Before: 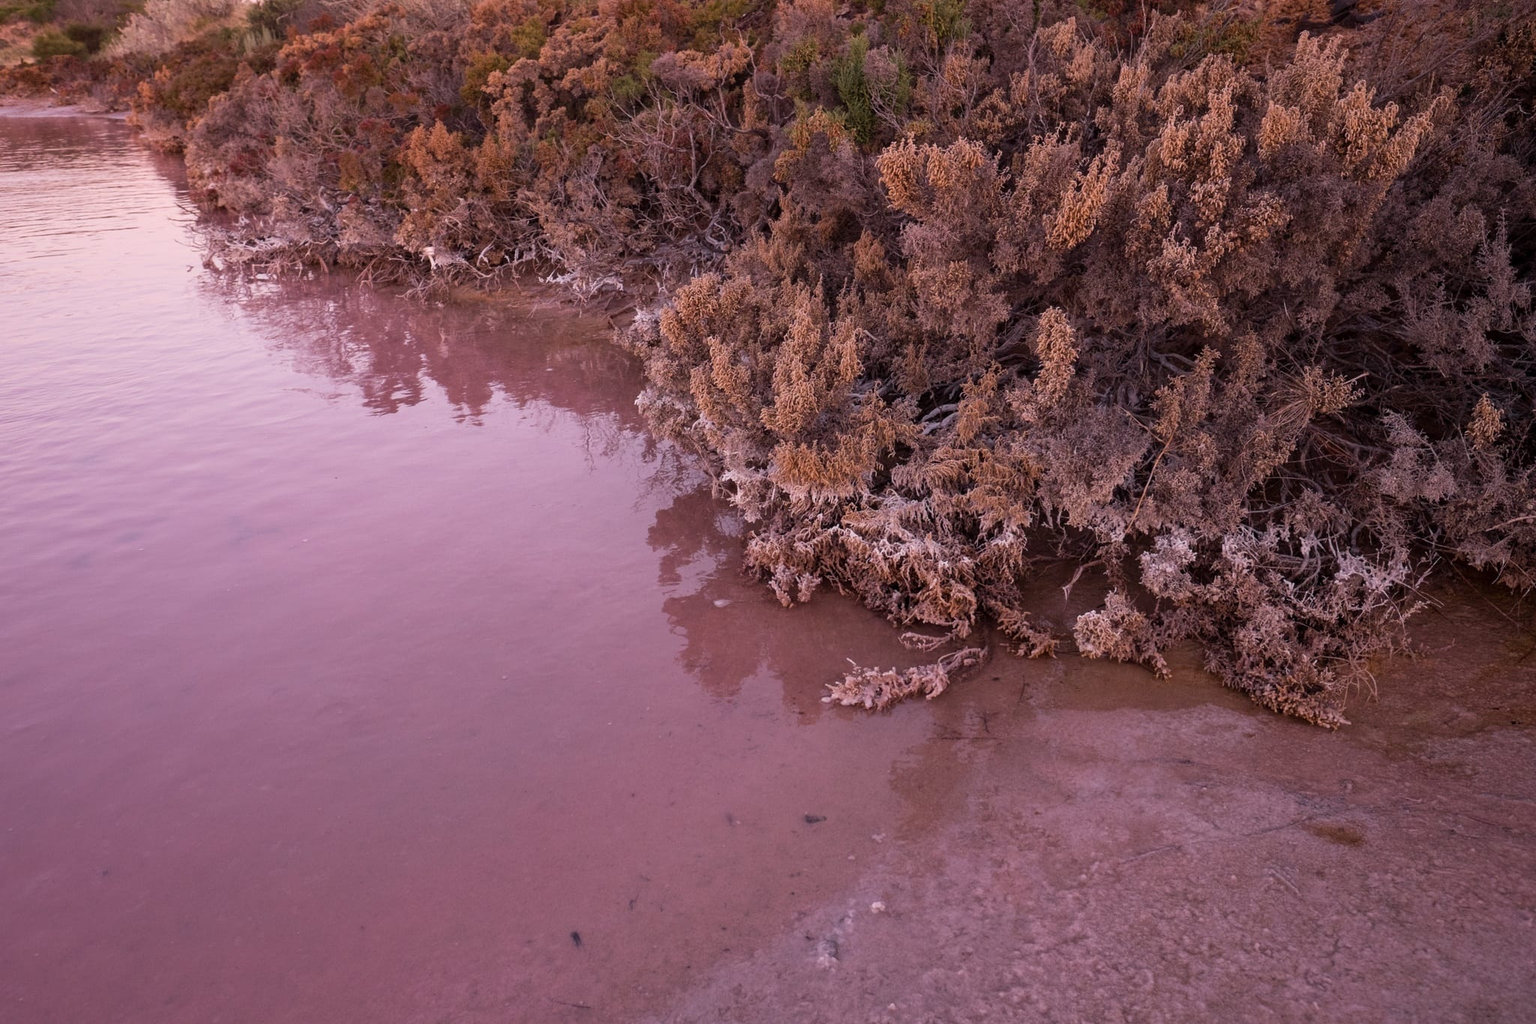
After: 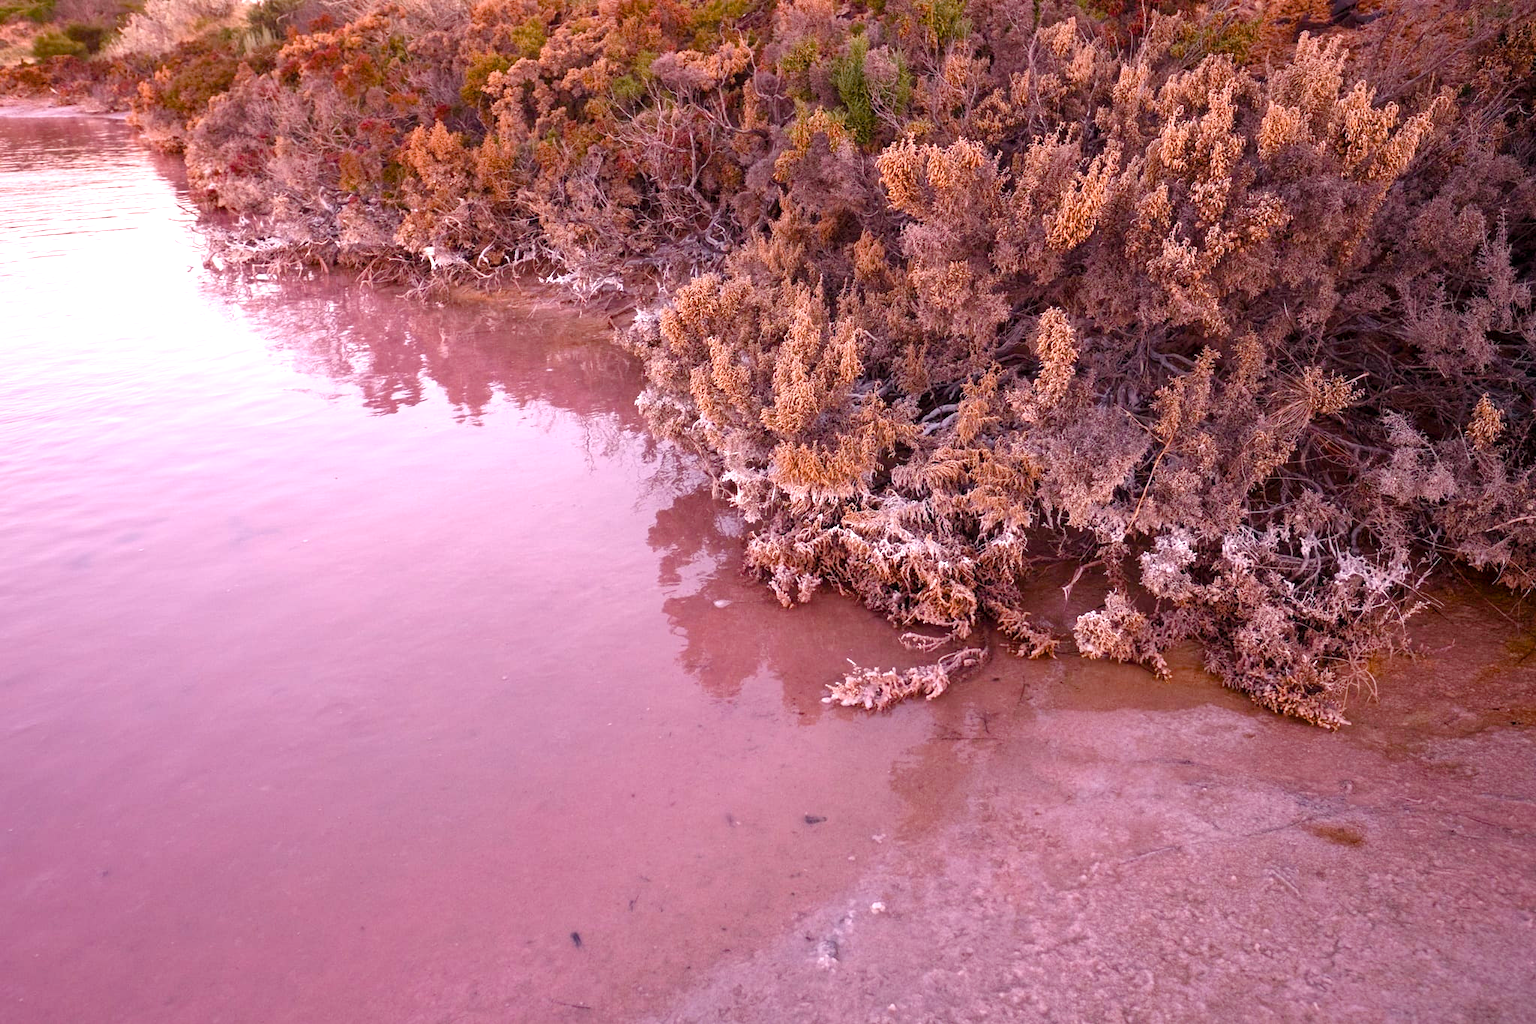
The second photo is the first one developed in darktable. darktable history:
color balance rgb: perceptual saturation grading › global saturation 20%, perceptual saturation grading › highlights -25%, perceptual saturation grading › shadows 50%
exposure: exposure 0.999 EV, compensate highlight preservation false
